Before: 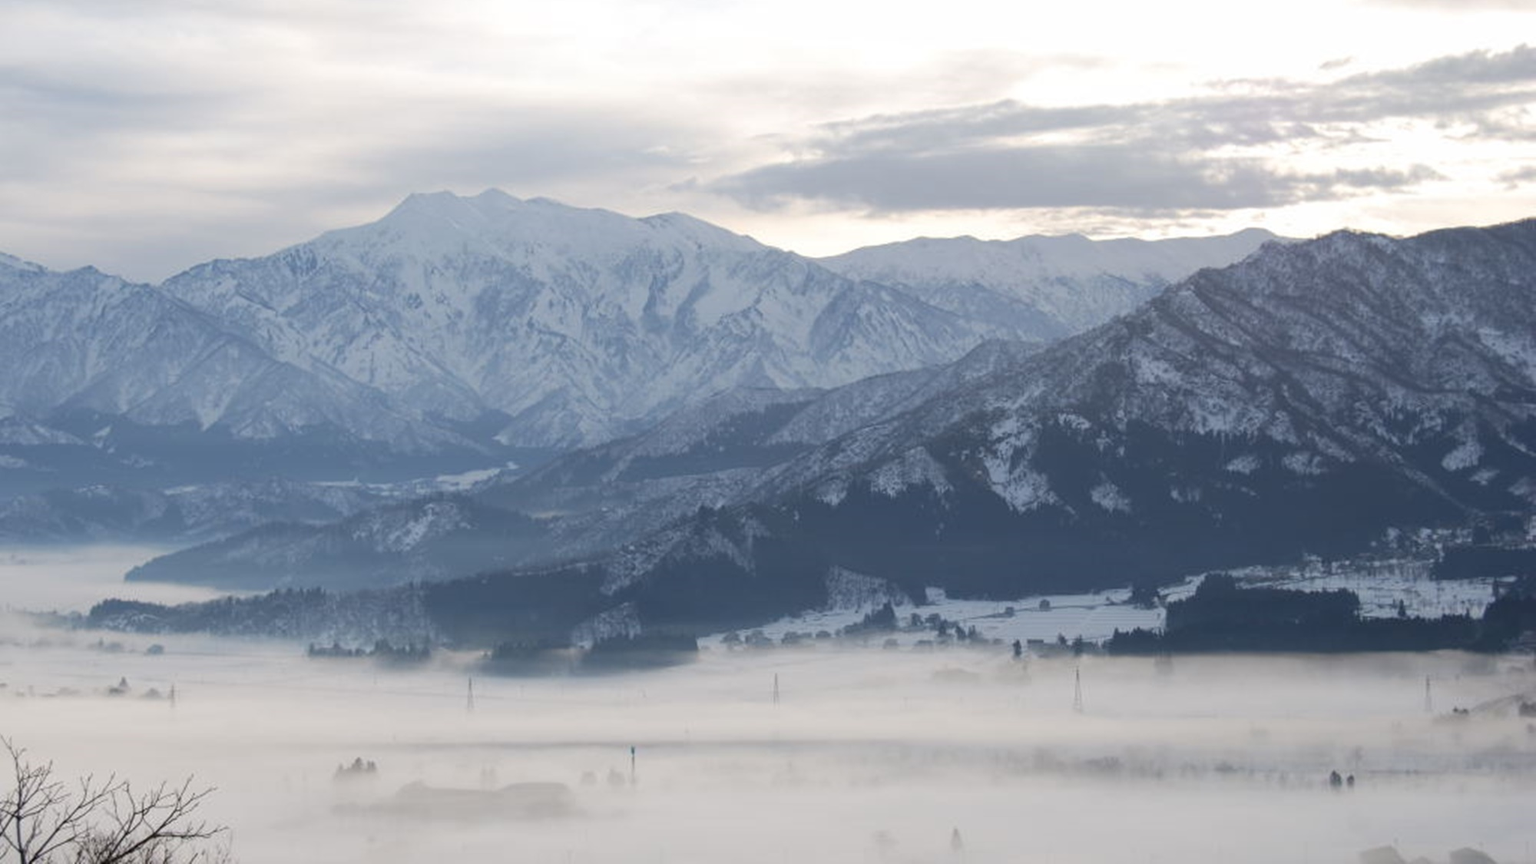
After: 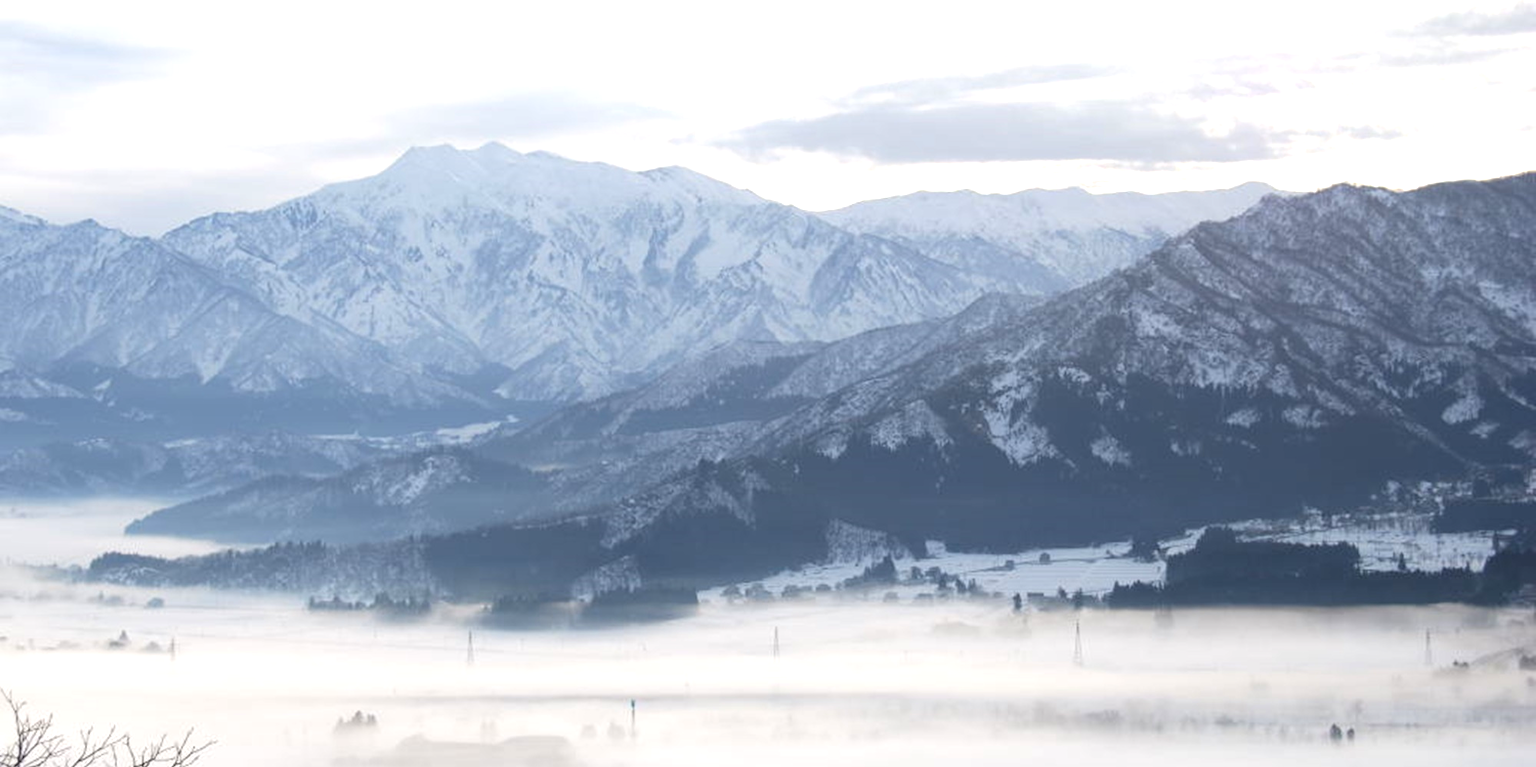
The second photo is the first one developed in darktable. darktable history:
tone equalizer: -8 EV -0.761 EV, -7 EV -0.69 EV, -6 EV -0.589 EV, -5 EV -0.366 EV, -3 EV 0.391 EV, -2 EV 0.6 EV, -1 EV 0.695 EV, +0 EV 0.754 EV
crop and rotate: top 5.448%, bottom 5.67%
